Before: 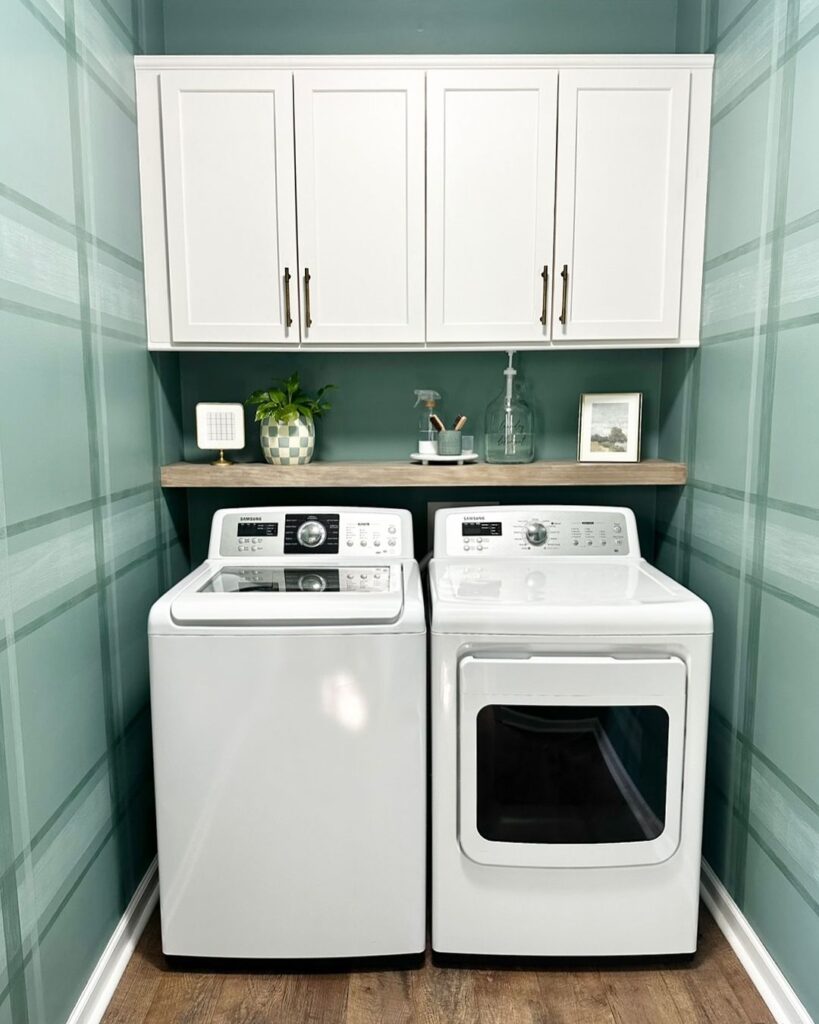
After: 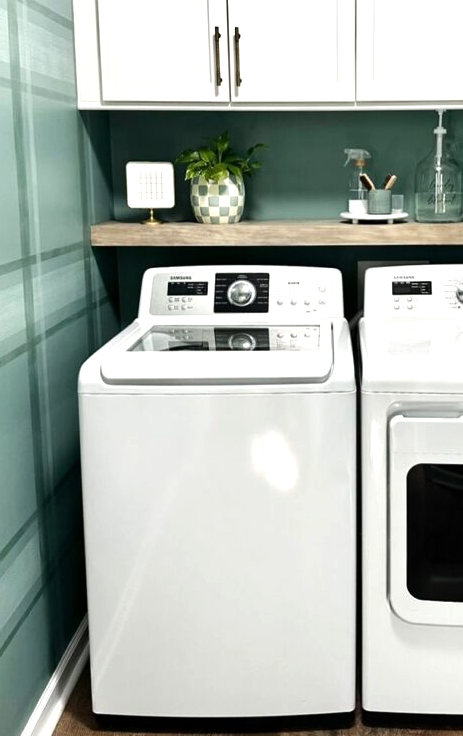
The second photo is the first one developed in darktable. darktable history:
crop: left 8.588%, top 23.628%, right 34.792%, bottom 4.478%
tone equalizer: -8 EV -0.423 EV, -7 EV -0.403 EV, -6 EV -0.35 EV, -5 EV -0.191 EV, -3 EV 0.23 EV, -2 EV 0.312 EV, -1 EV 0.391 EV, +0 EV 0.417 EV, edges refinement/feathering 500, mask exposure compensation -1.57 EV, preserve details no
